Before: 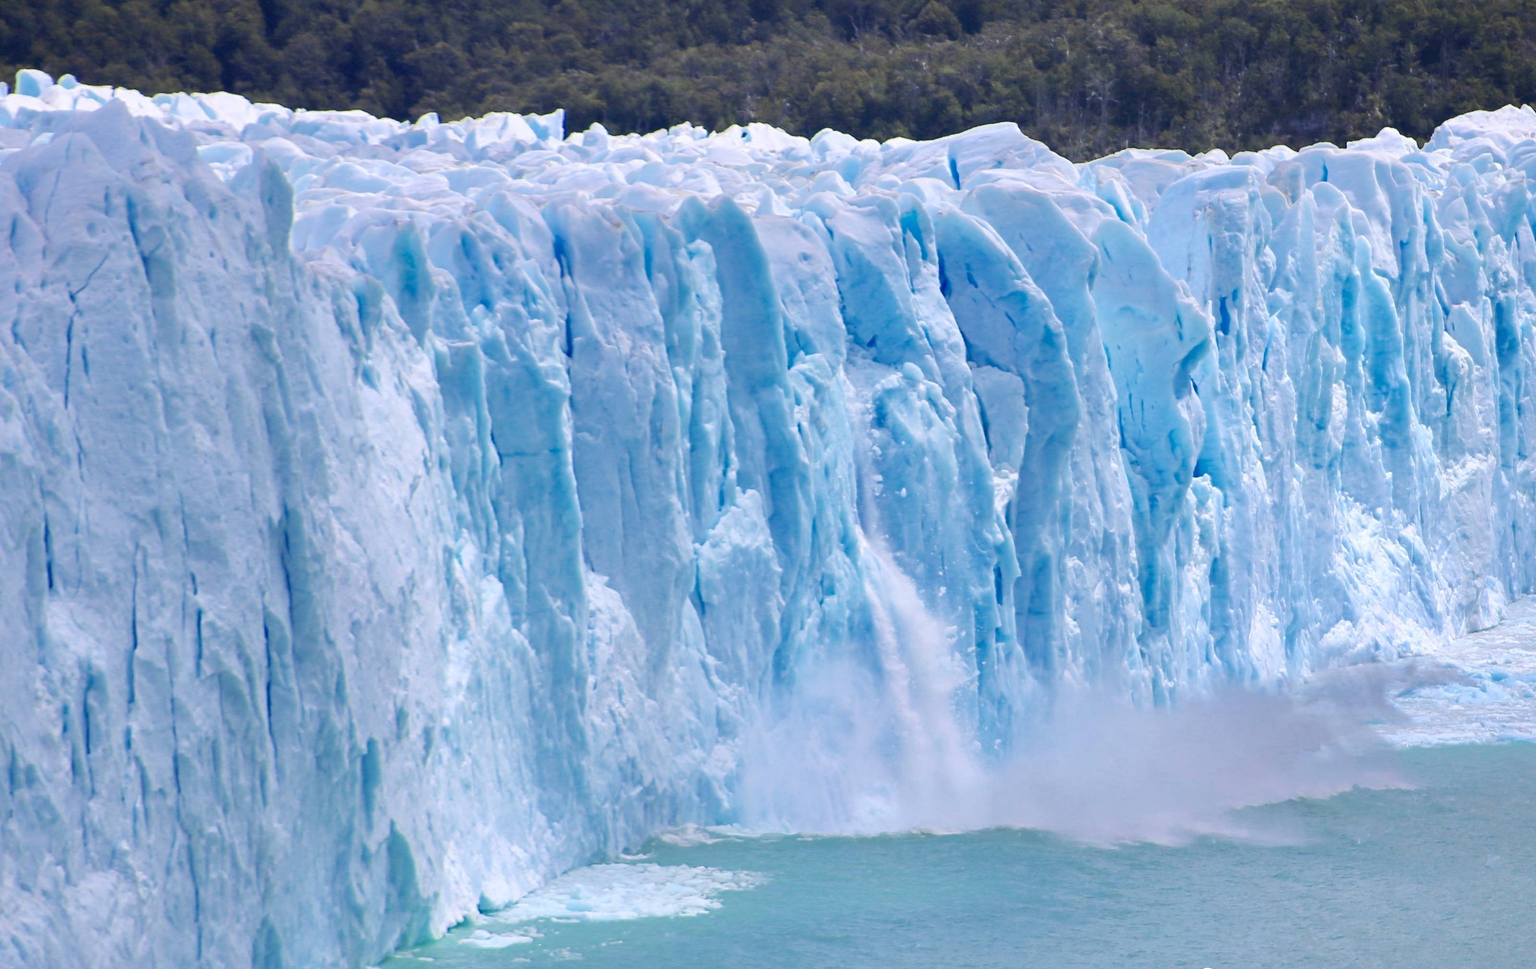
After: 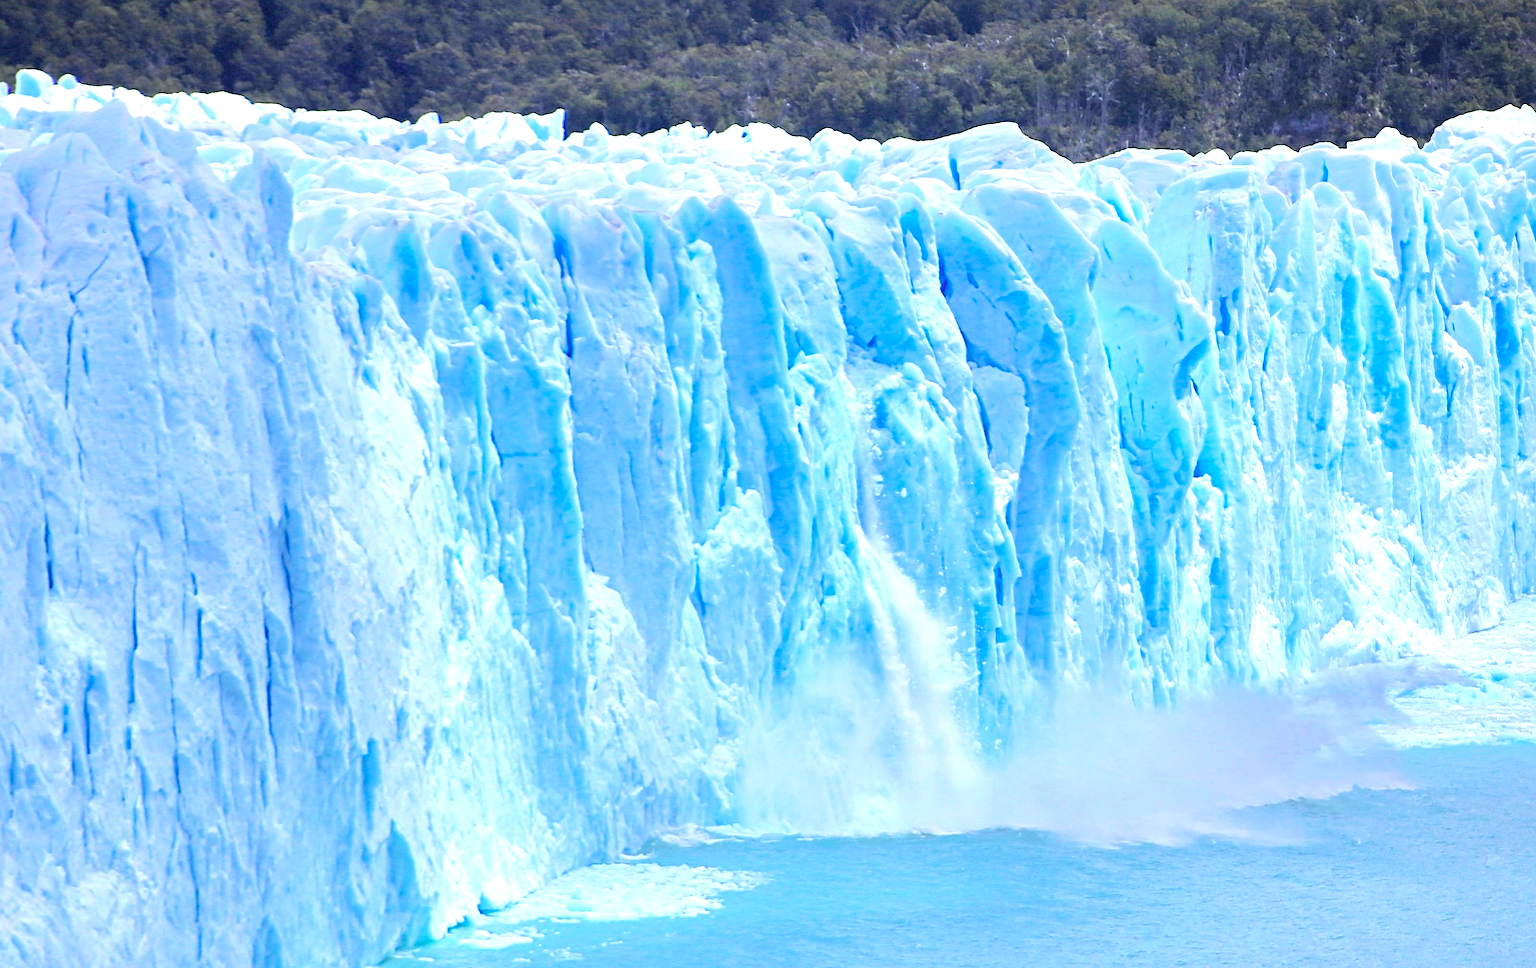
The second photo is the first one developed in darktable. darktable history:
tone equalizer: -8 EV -0.711 EV, -7 EV -0.669 EV, -6 EV -0.615 EV, -5 EV -0.388 EV, -3 EV 0.4 EV, -2 EV 0.6 EV, -1 EV 0.69 EV, +0 EV 0.724 EV
sharpen: on, module defaults
contrast brightness saturation: brightness 0.115
haze removal: compatibility mode true, adaptive false
color calibration: x 0.37, y 0.382, temperature 4316.61 K
